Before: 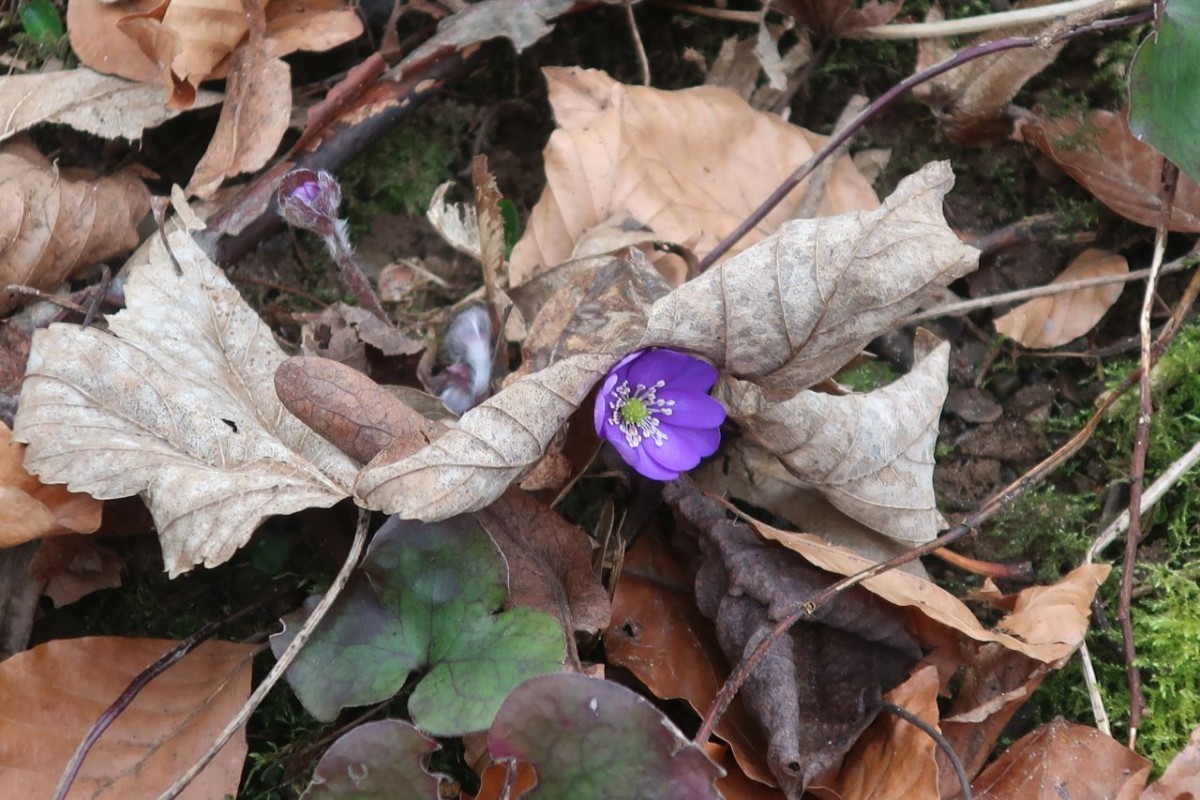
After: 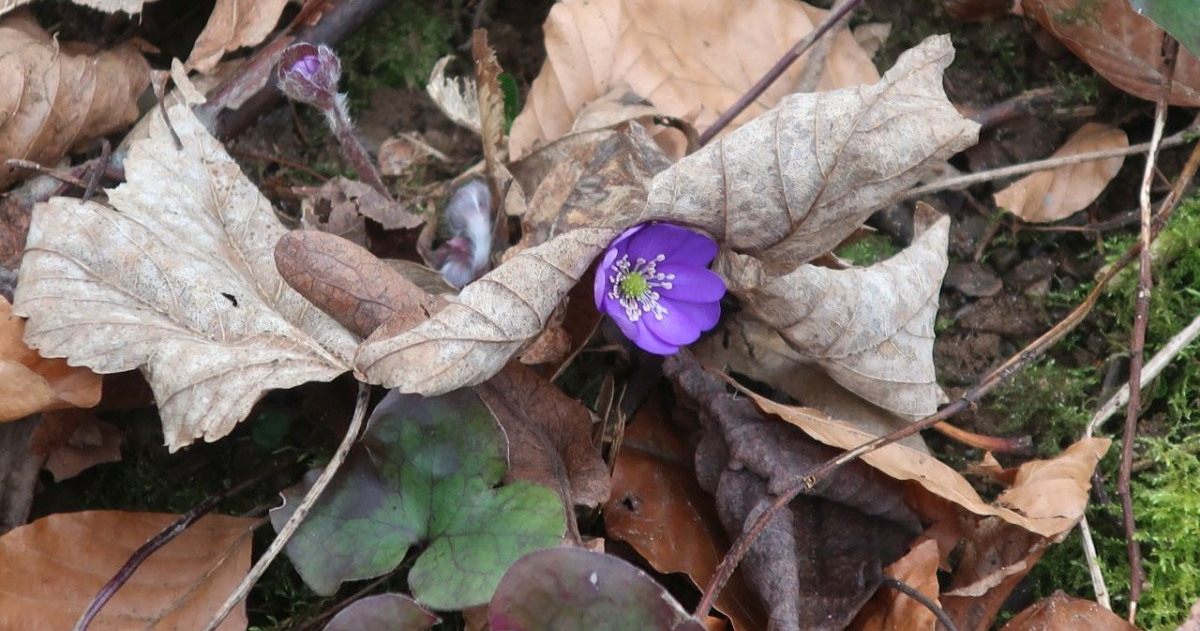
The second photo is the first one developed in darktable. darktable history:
crop and rotate: top 15.77%, bottom 5.333%
